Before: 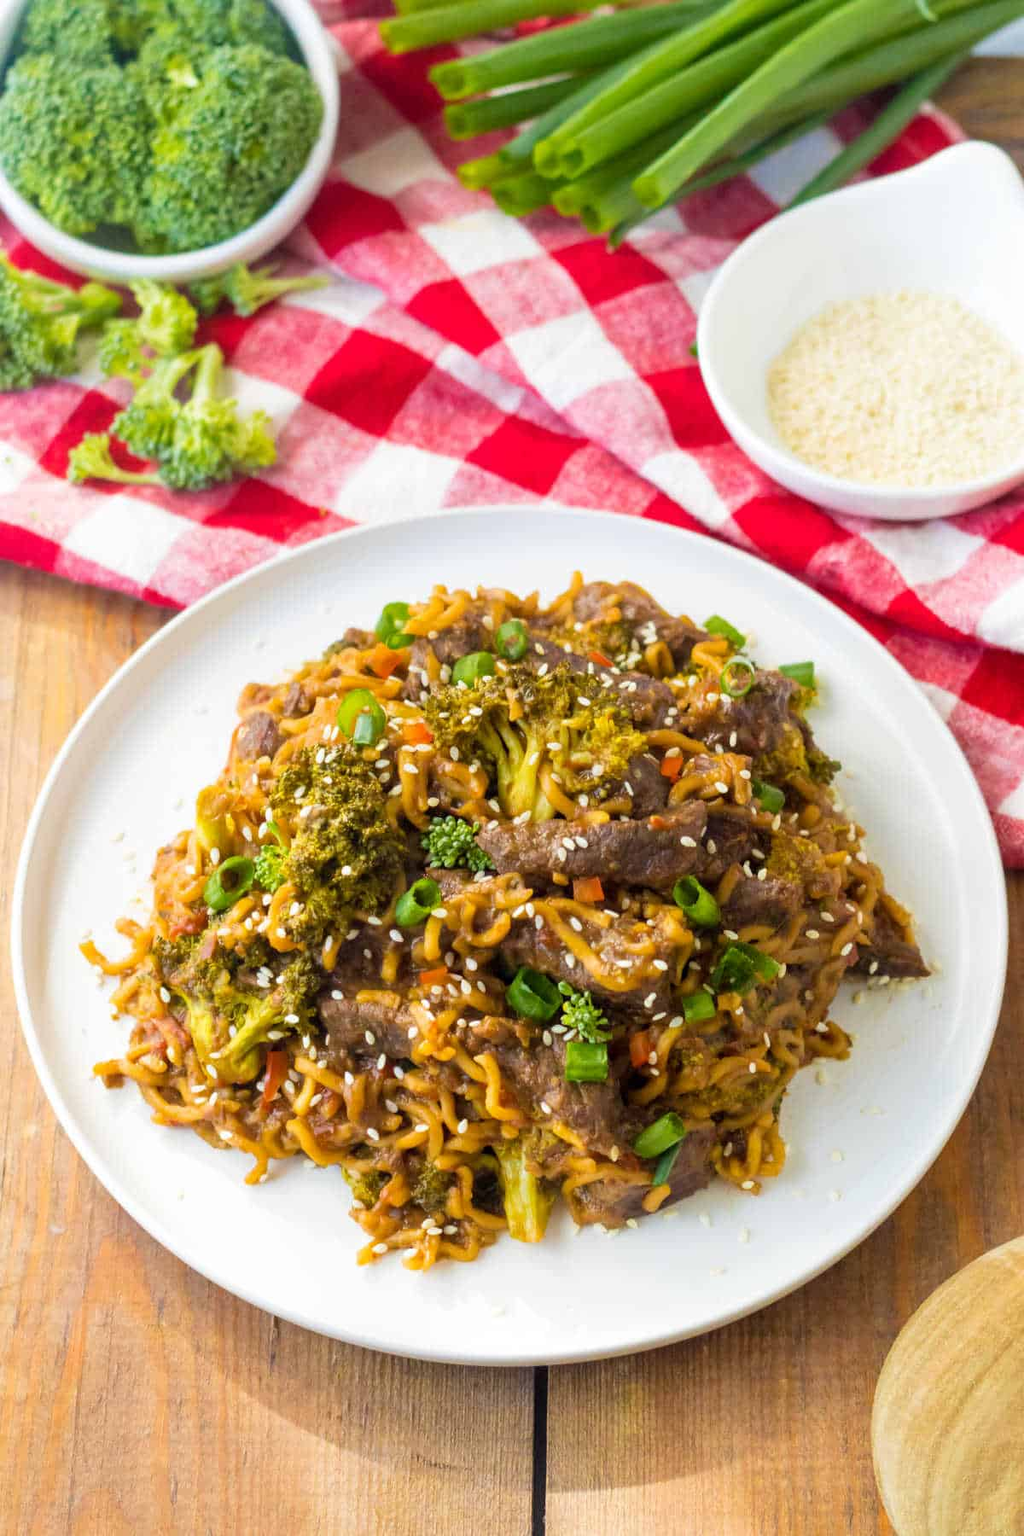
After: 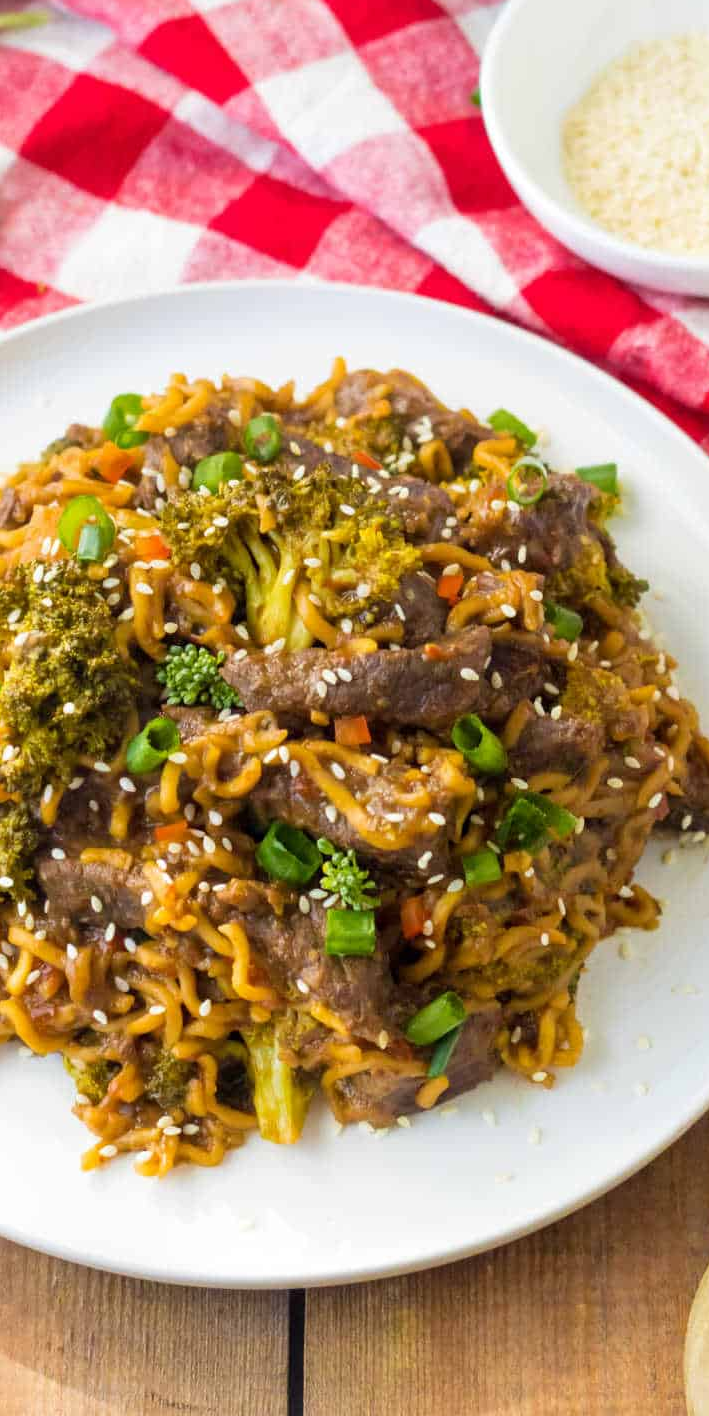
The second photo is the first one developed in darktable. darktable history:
crop and rotate: left 28.153%, top 17.374%, right 12.687%, bottom 3.923%
